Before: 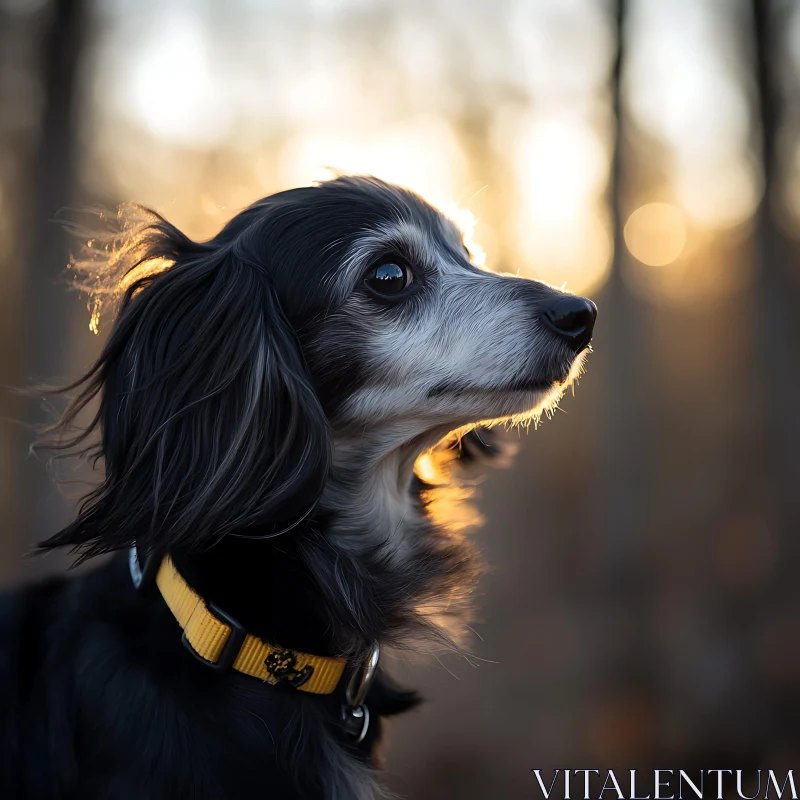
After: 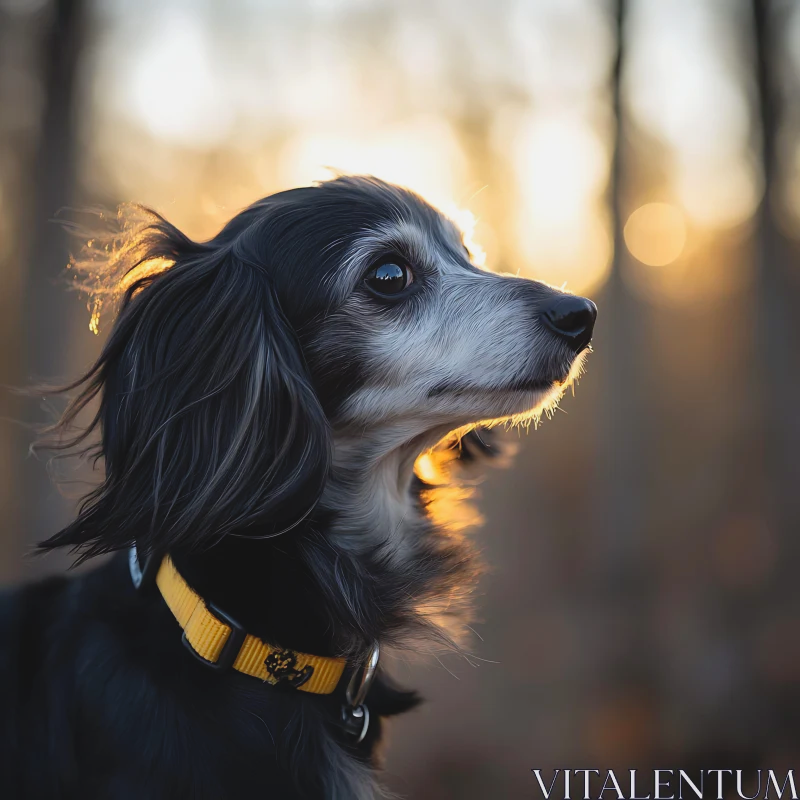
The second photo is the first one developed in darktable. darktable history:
contrast brightness saturation: contrast -0.098, brightness 0.049, saturation 0.078
